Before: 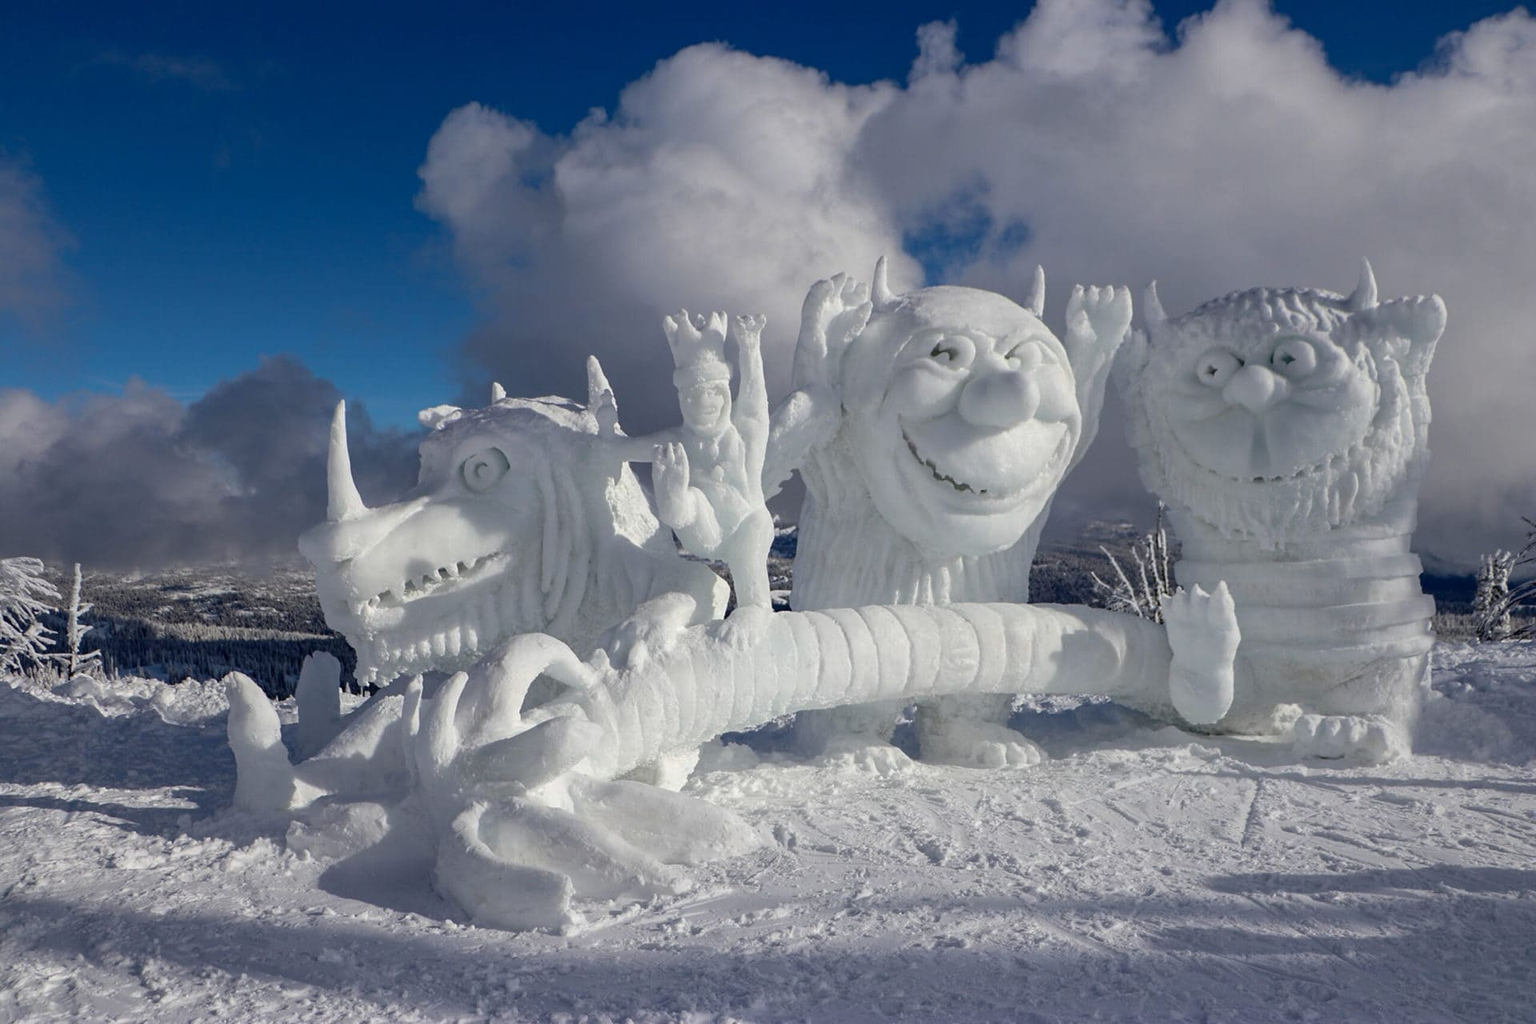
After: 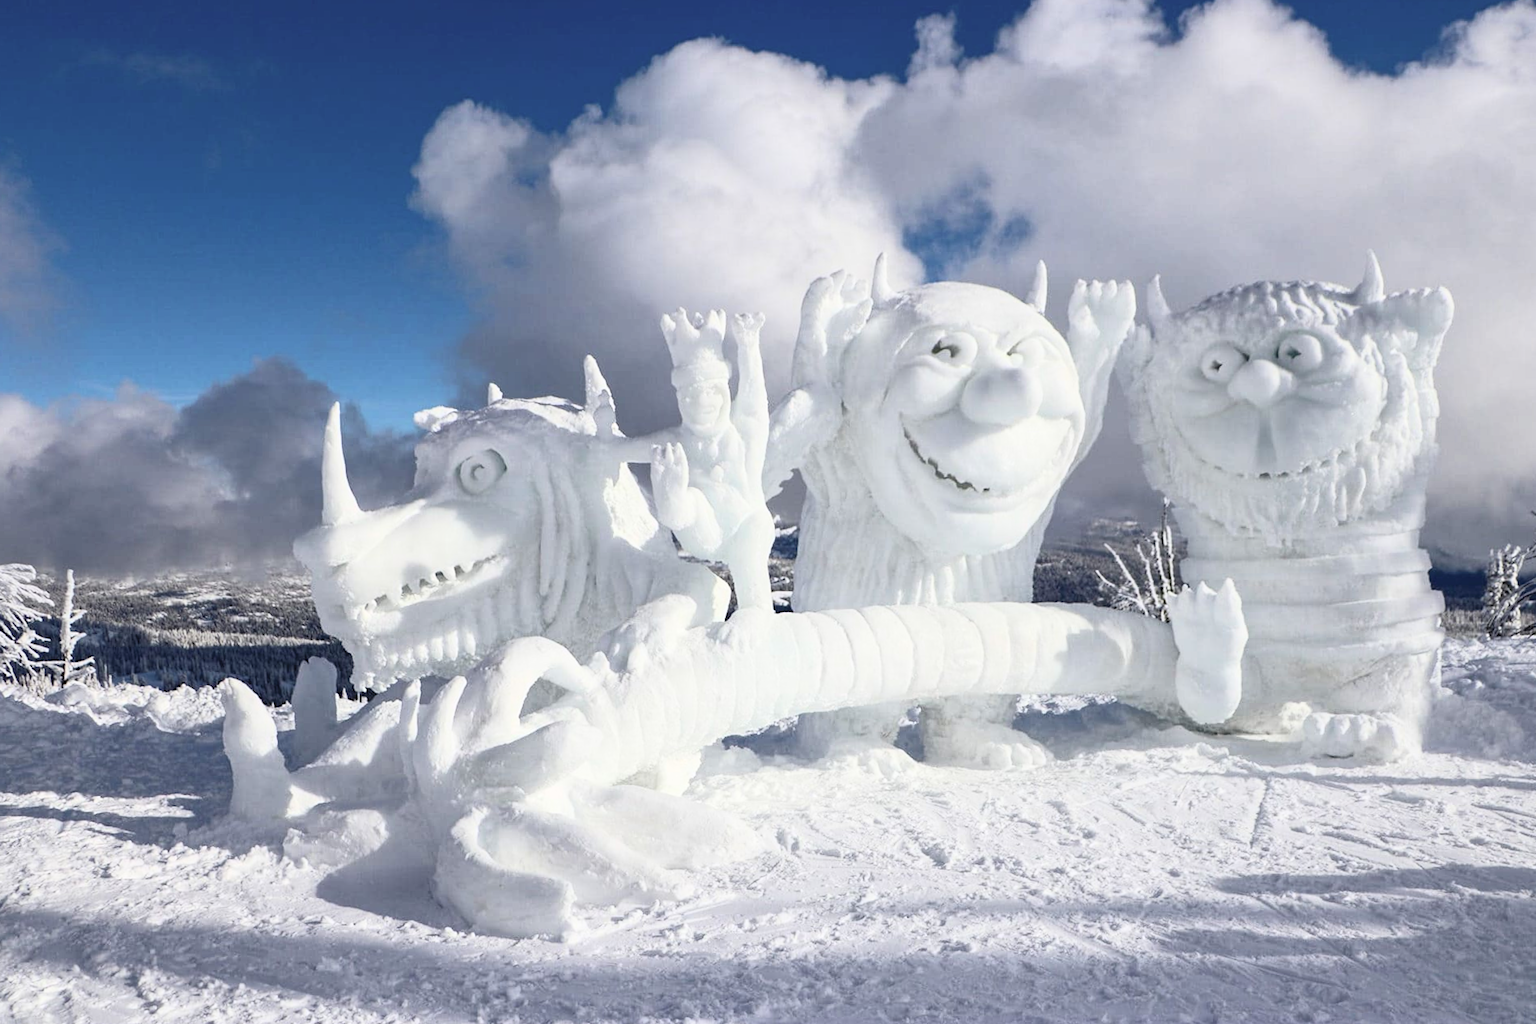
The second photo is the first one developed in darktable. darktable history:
contrast brightness saturation: contrast 0.39, brightness 0.53
rotate and perspective: rotation -0.45°, automatic cropping original format, crop left 0.008, crop right 0.992, crop top 0.012, crop bottom 0.988
